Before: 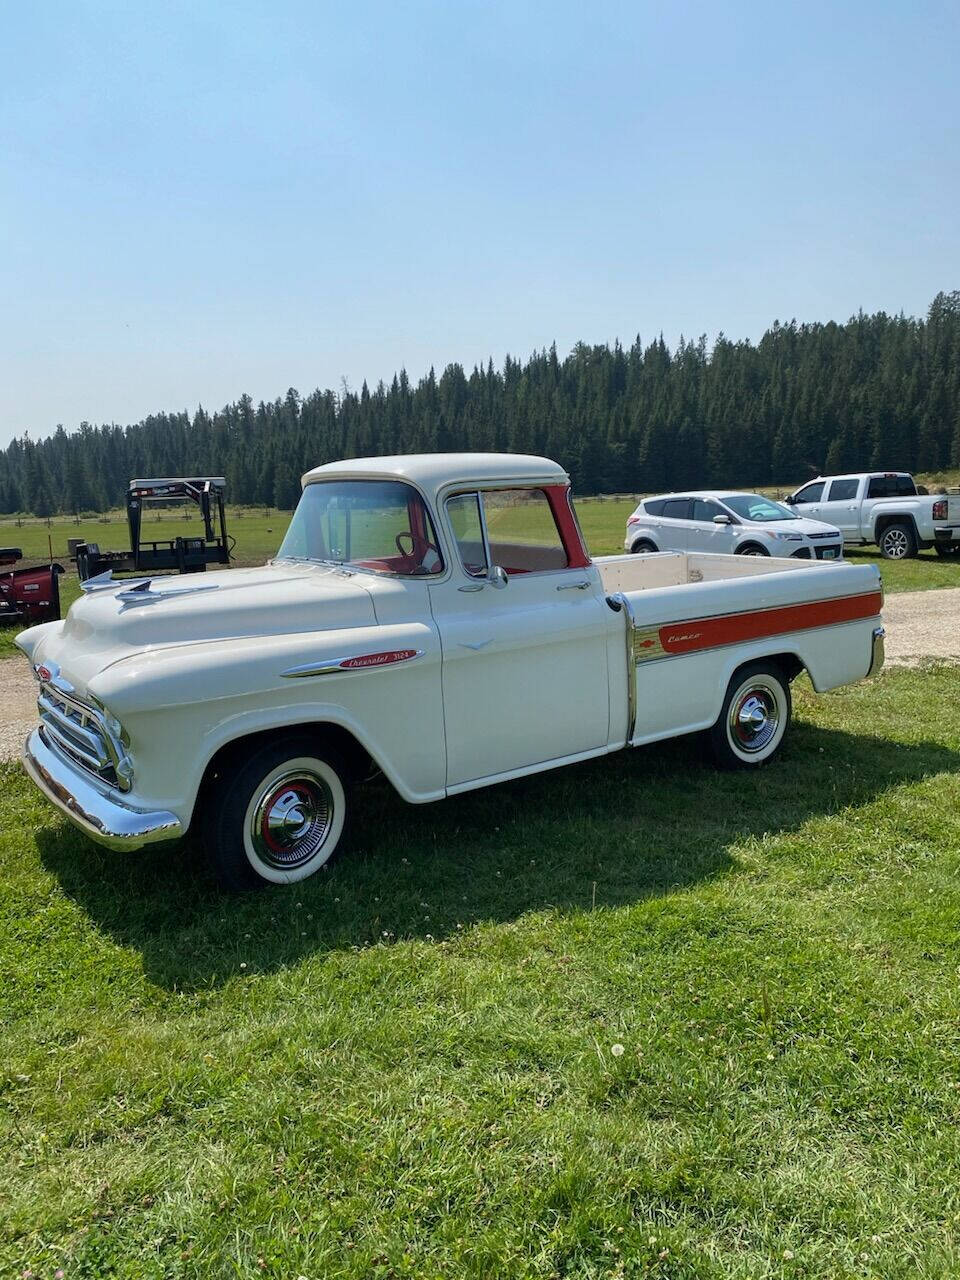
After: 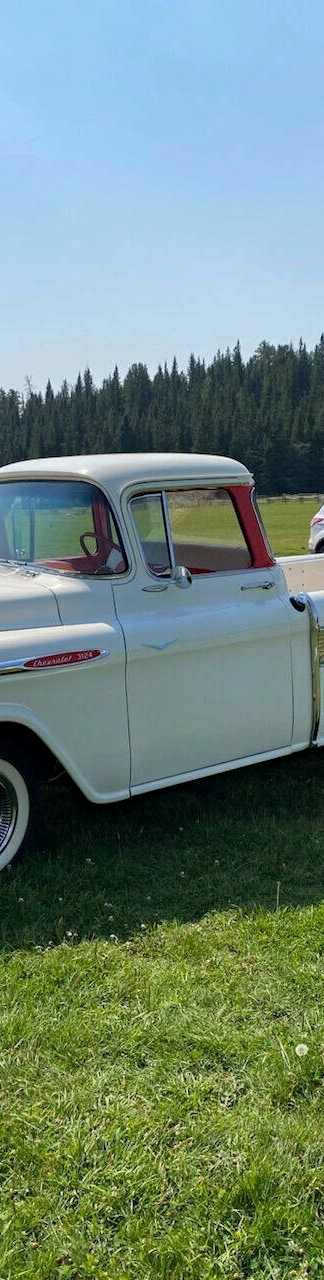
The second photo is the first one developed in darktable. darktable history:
haze removal: compatibility mode true, adaptive false
crop: left 32.981%, right 33.172%
